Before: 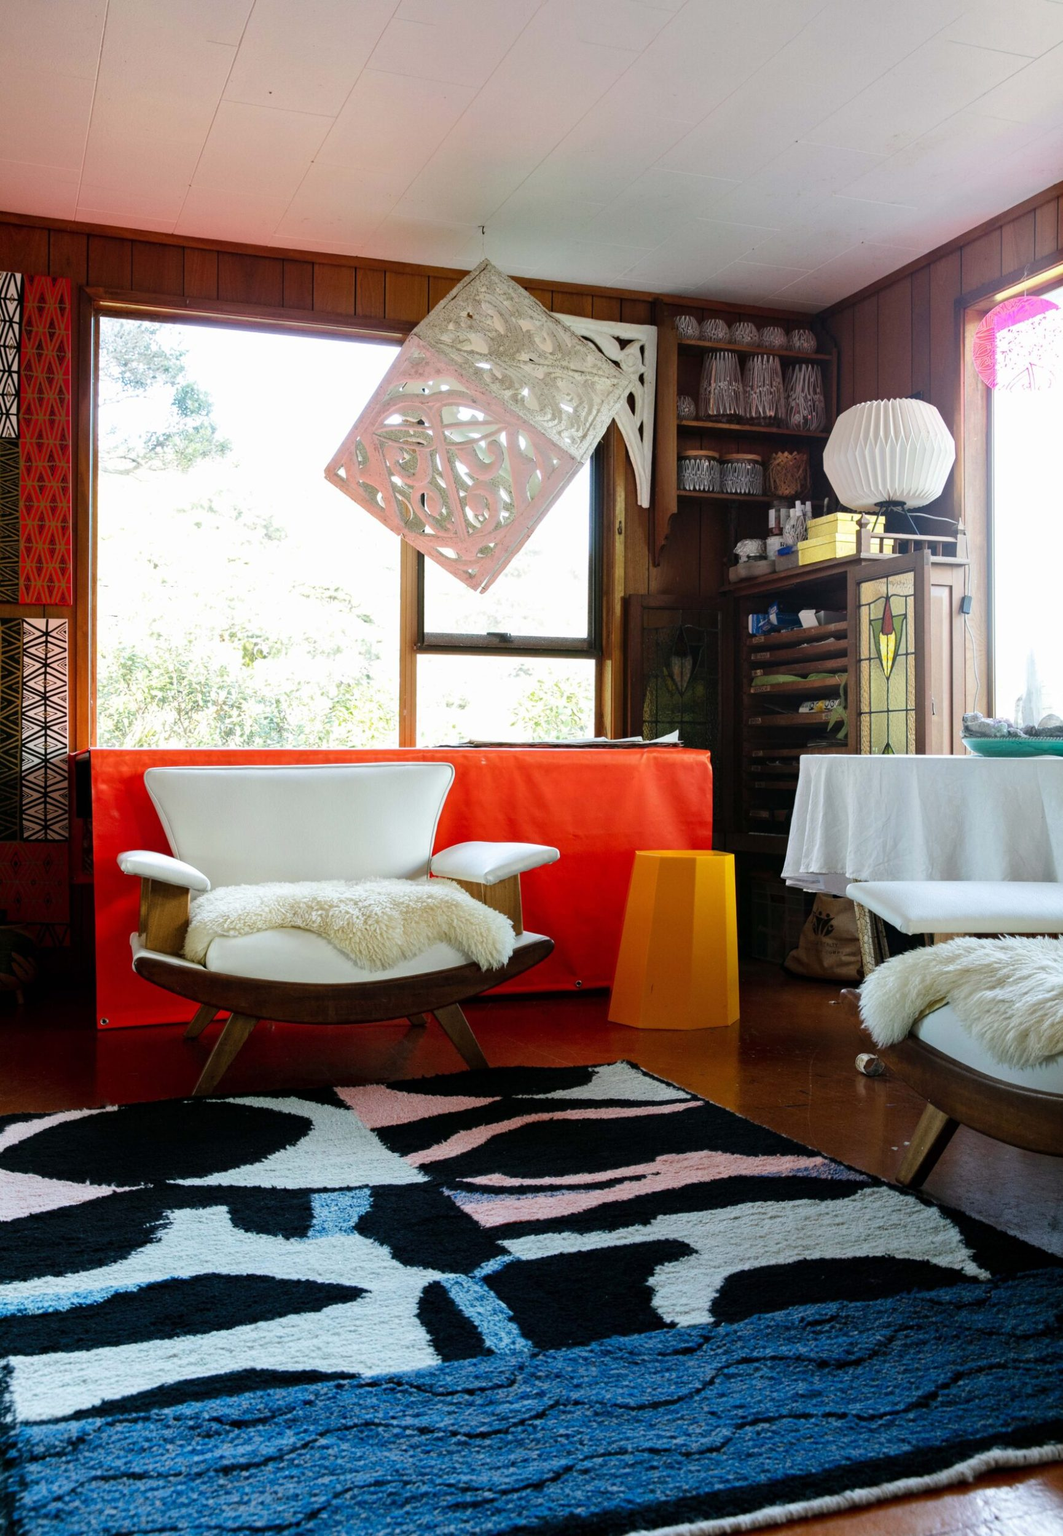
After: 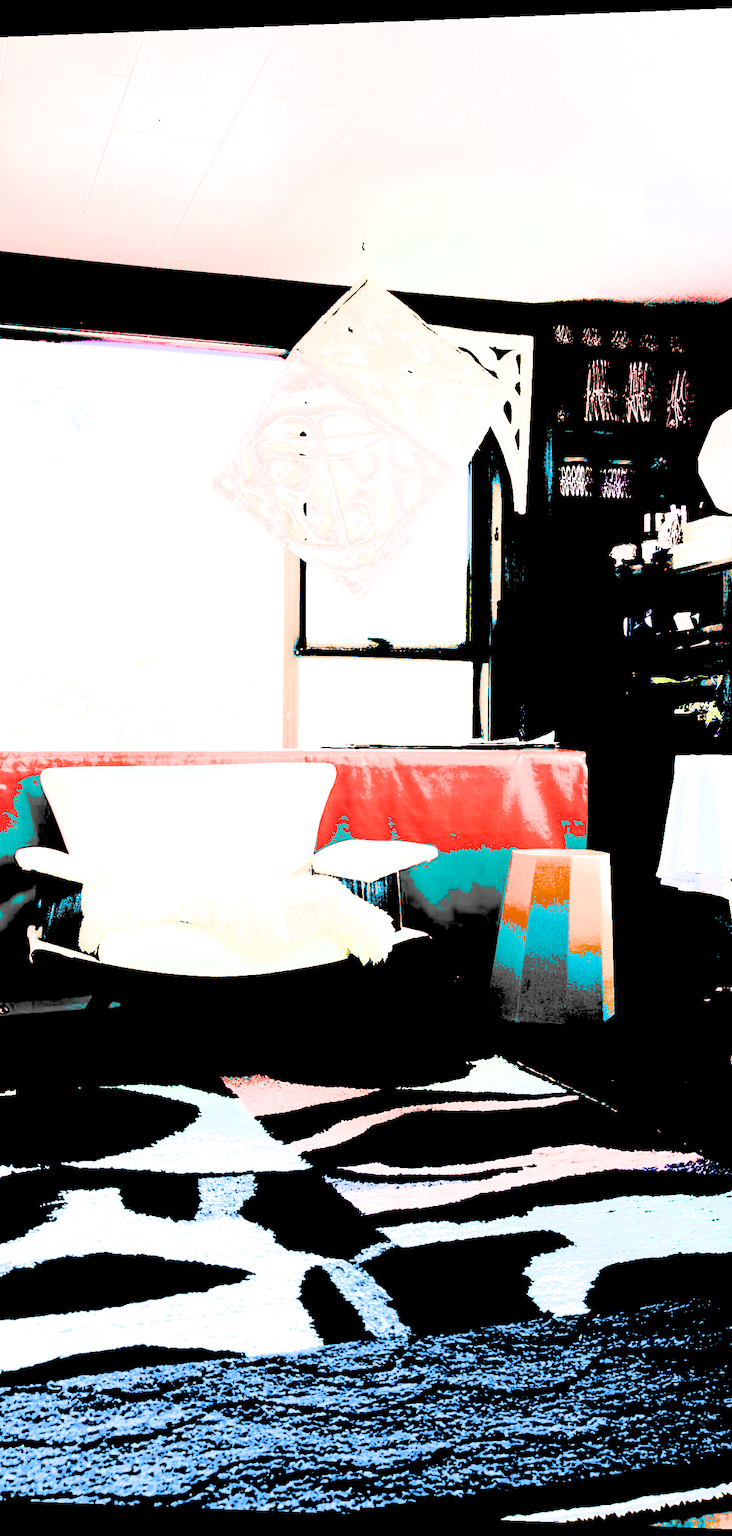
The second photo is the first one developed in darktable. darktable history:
crop and rotate: left 9.061%, right 20.142%
exposure: black level correction 0.1, exposure 3 EV, compensate highlight preservation false
filmic rgb: black relative exposure -16 EV, white relative exposure 6.29 EV, hardness 5.1, contrast 1.35
rotate and perspective: lens shift (horizontal) -0.055, automatic cropping off
